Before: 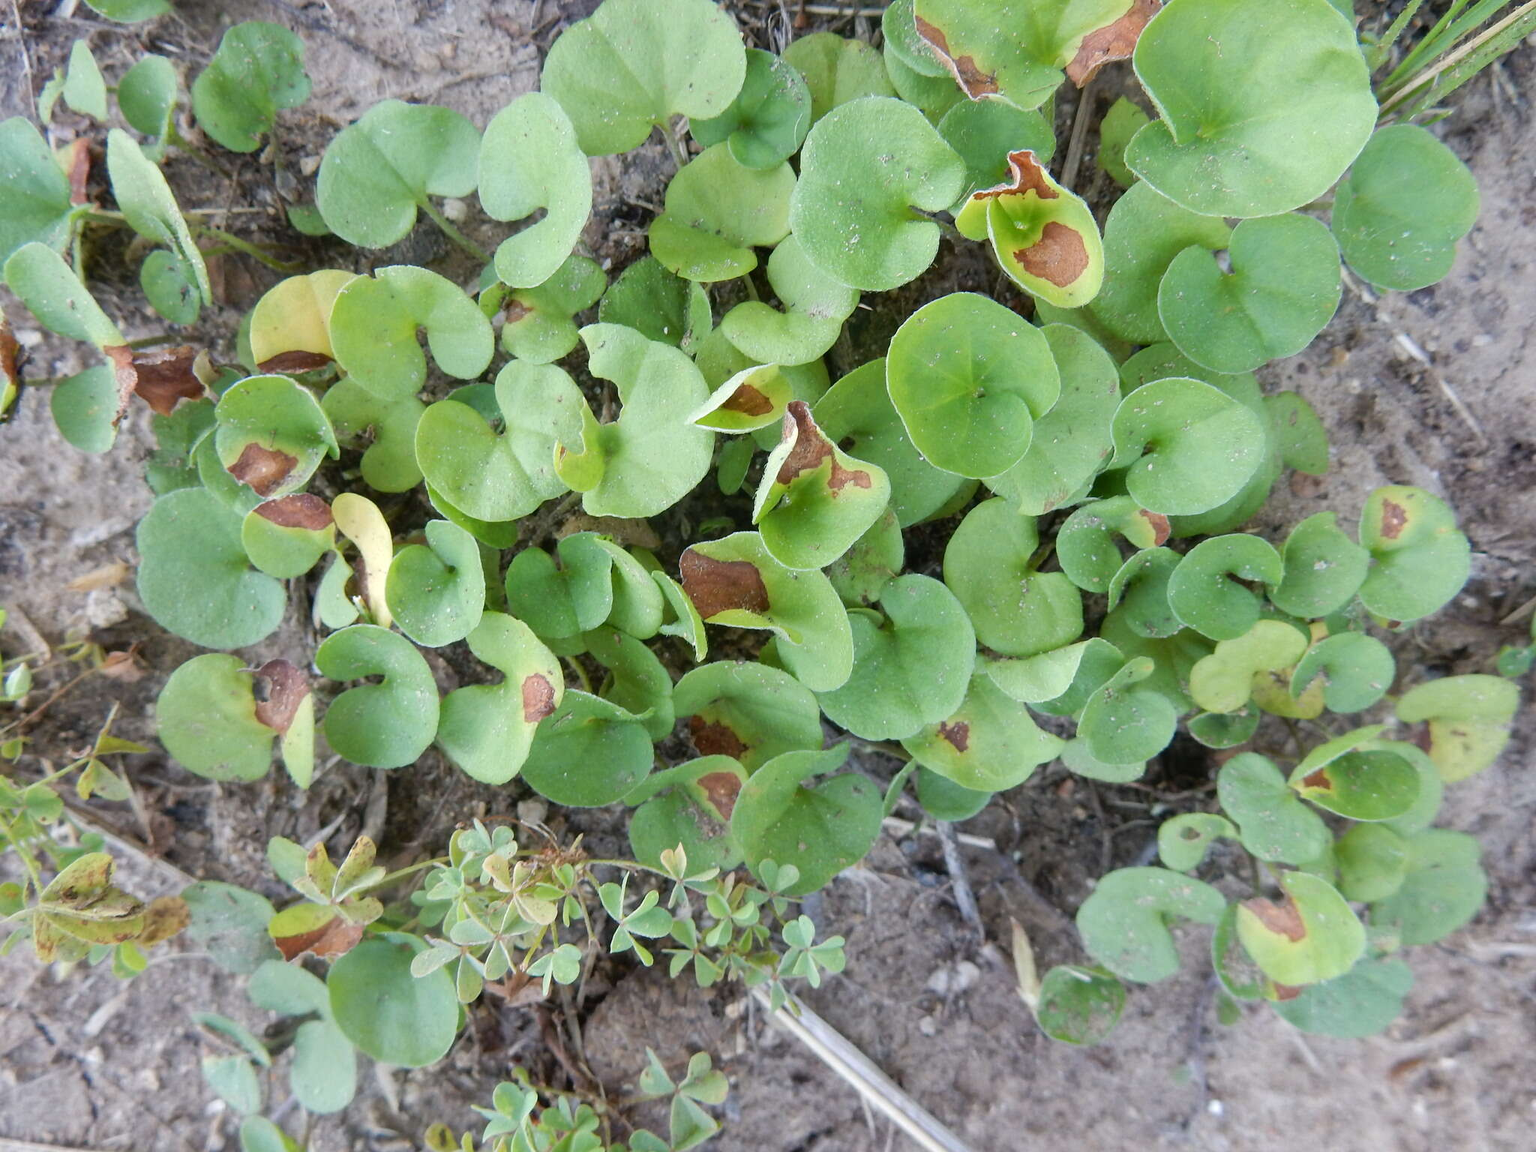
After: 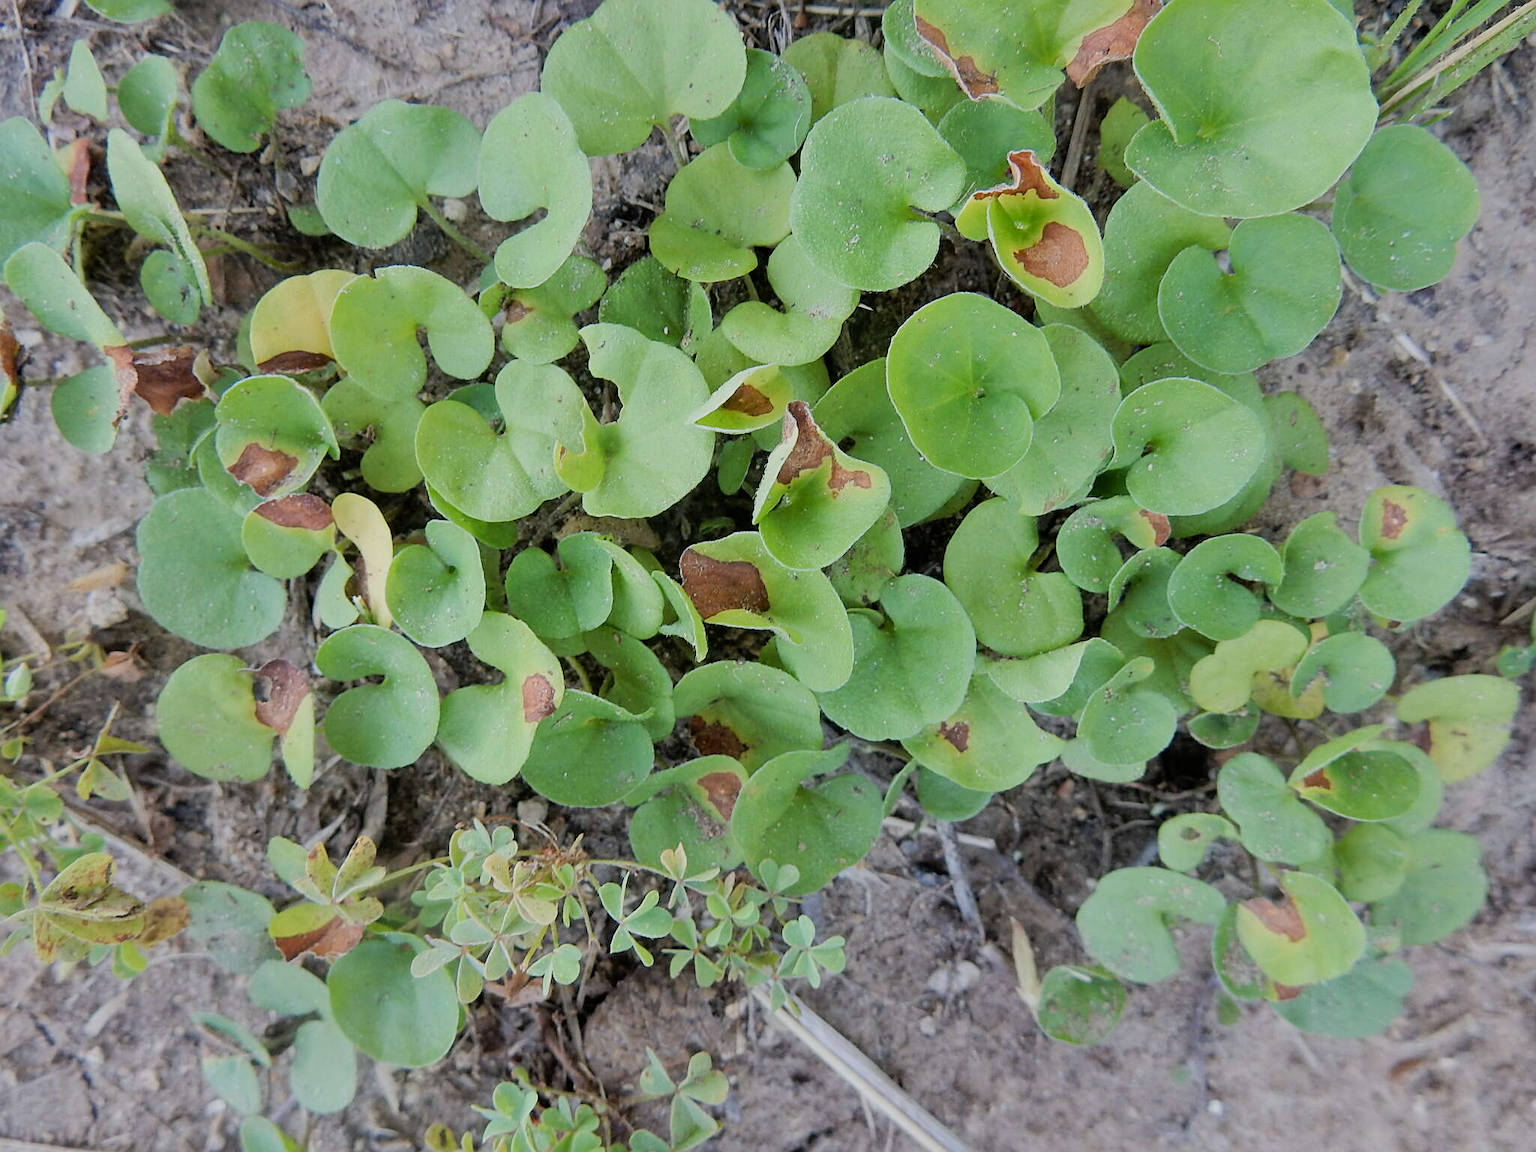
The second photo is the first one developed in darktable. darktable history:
sharpen: amount 0.491
filmic rgb: black relative exposure -7.65 EV, white relative exposure 4.56 EV, threshold 5.95 EV, hardness 3.61, color science v6 (2022), enable highlight reconstruction true
shadows and highlights: shadows 43.53, white point adjustment -1.46, soften with gaussian
